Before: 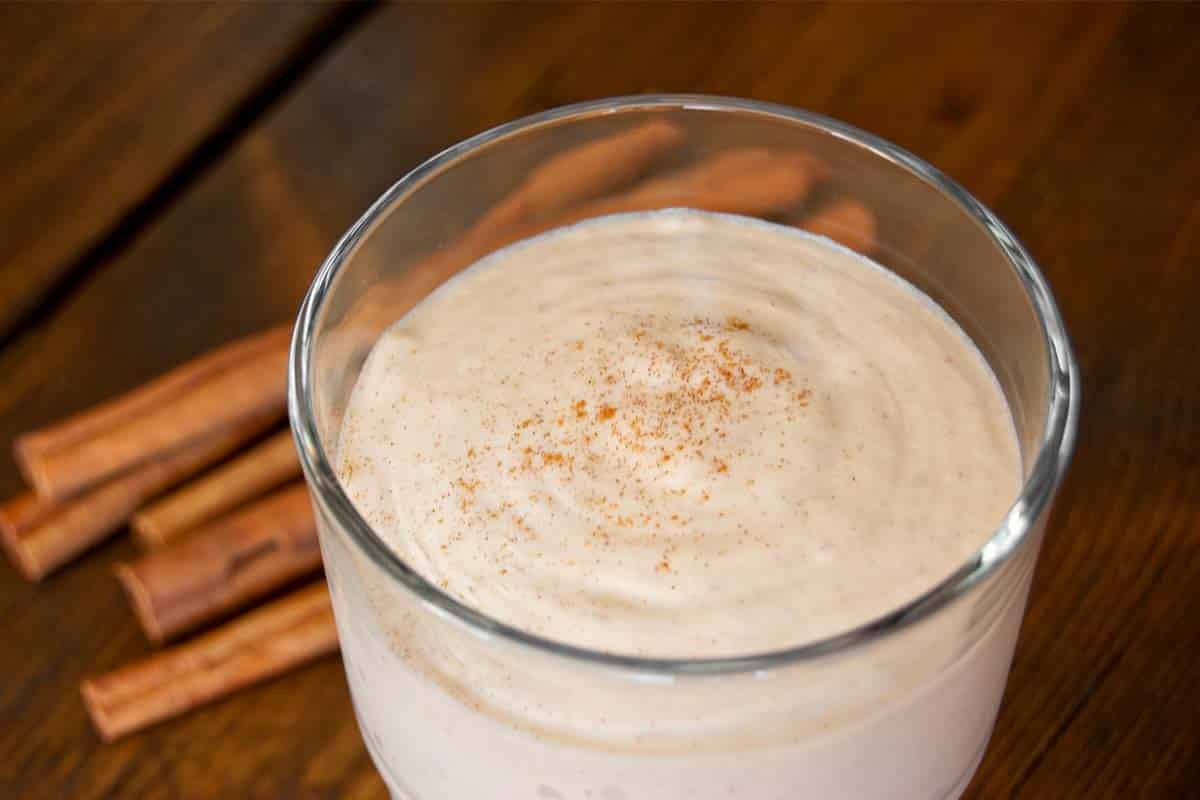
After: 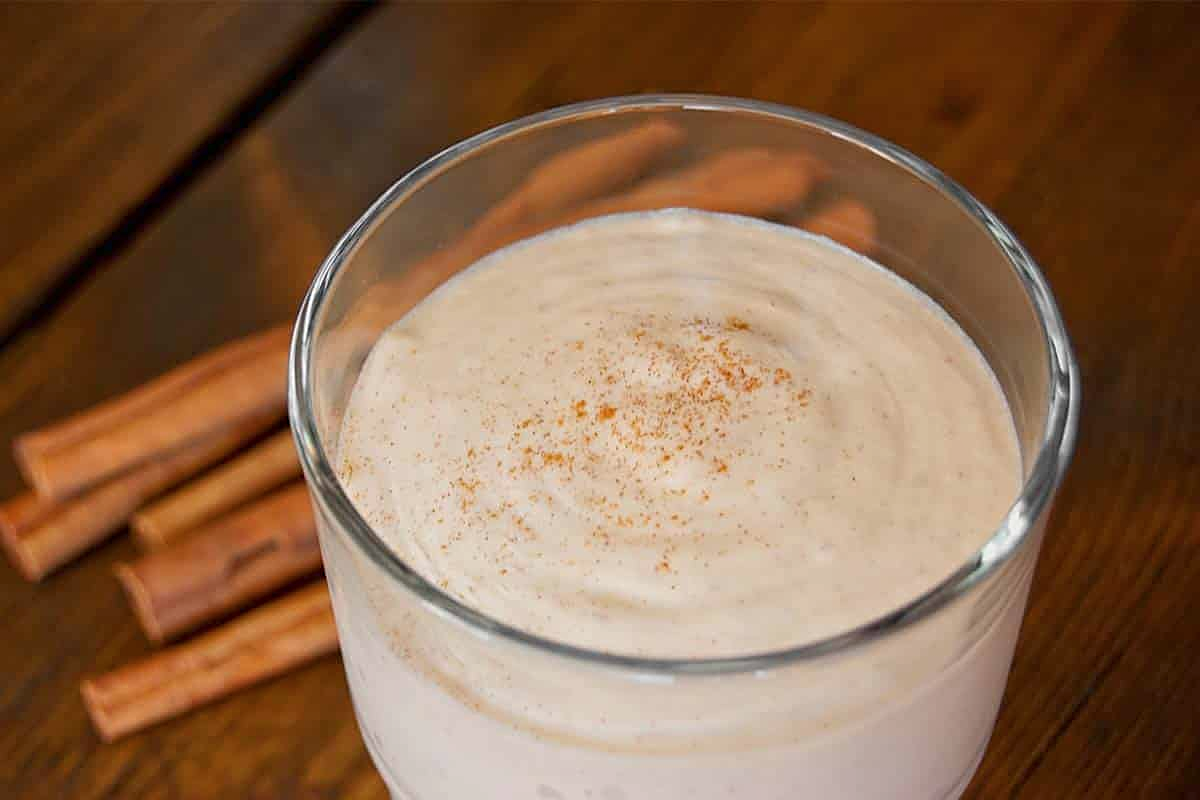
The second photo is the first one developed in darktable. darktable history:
tone equalizer: on, module defaults
color balance rgb: contrast -10%
sharpen: on, module defaults
